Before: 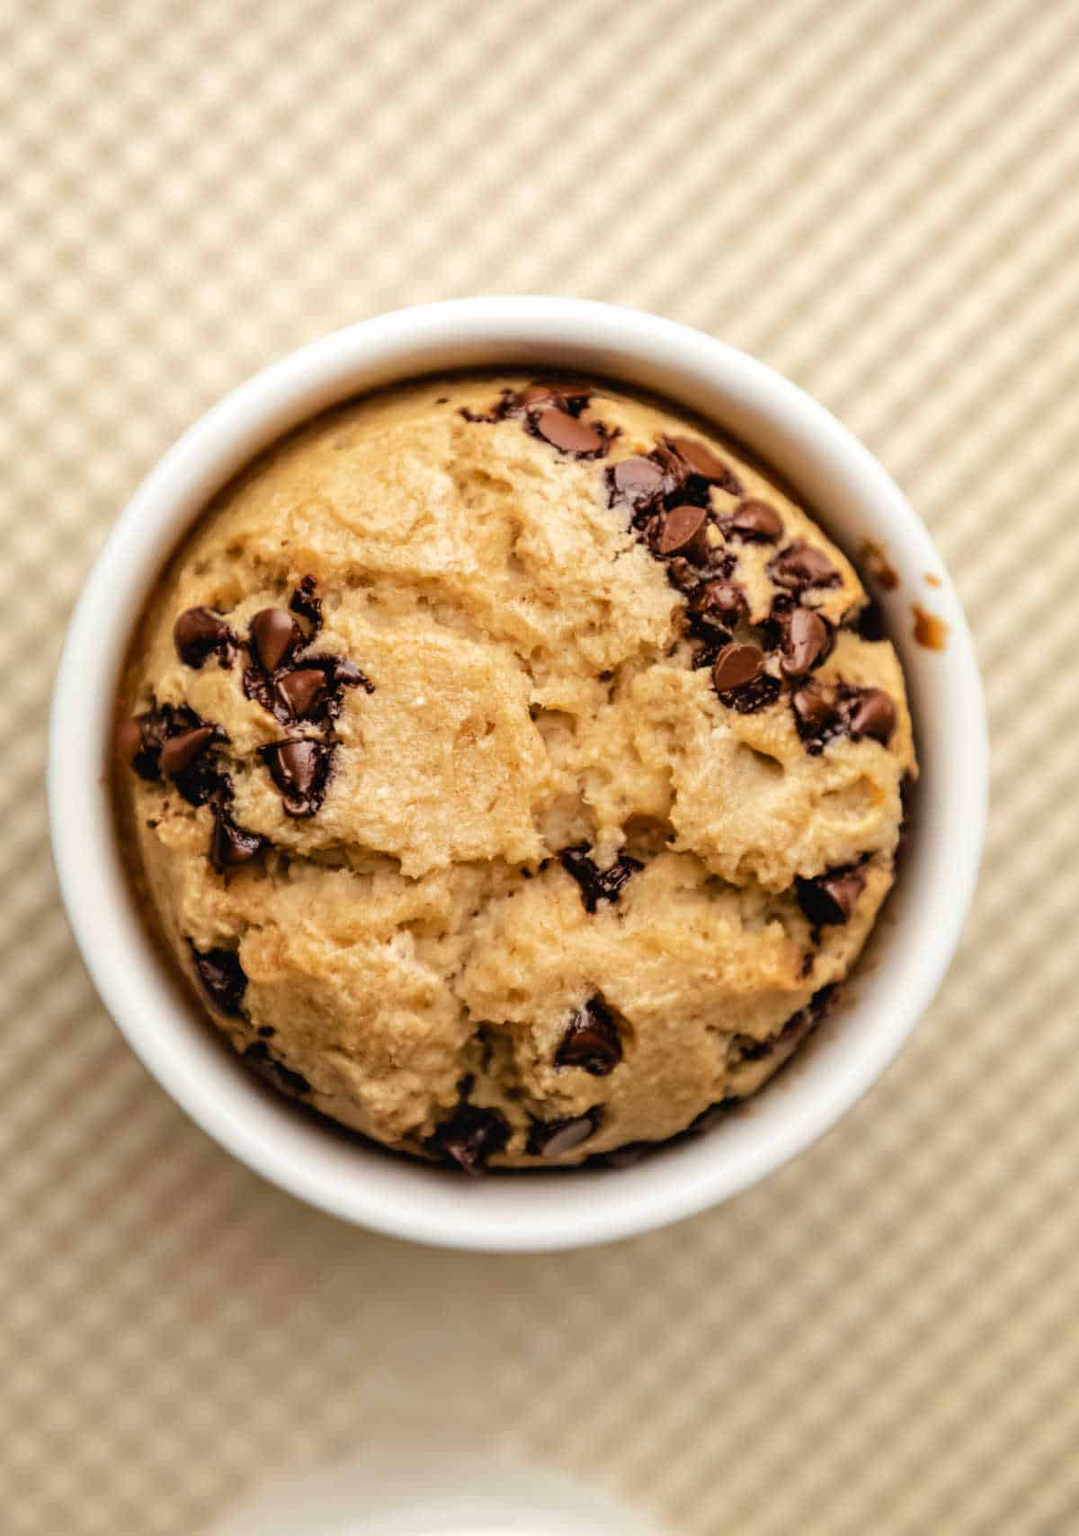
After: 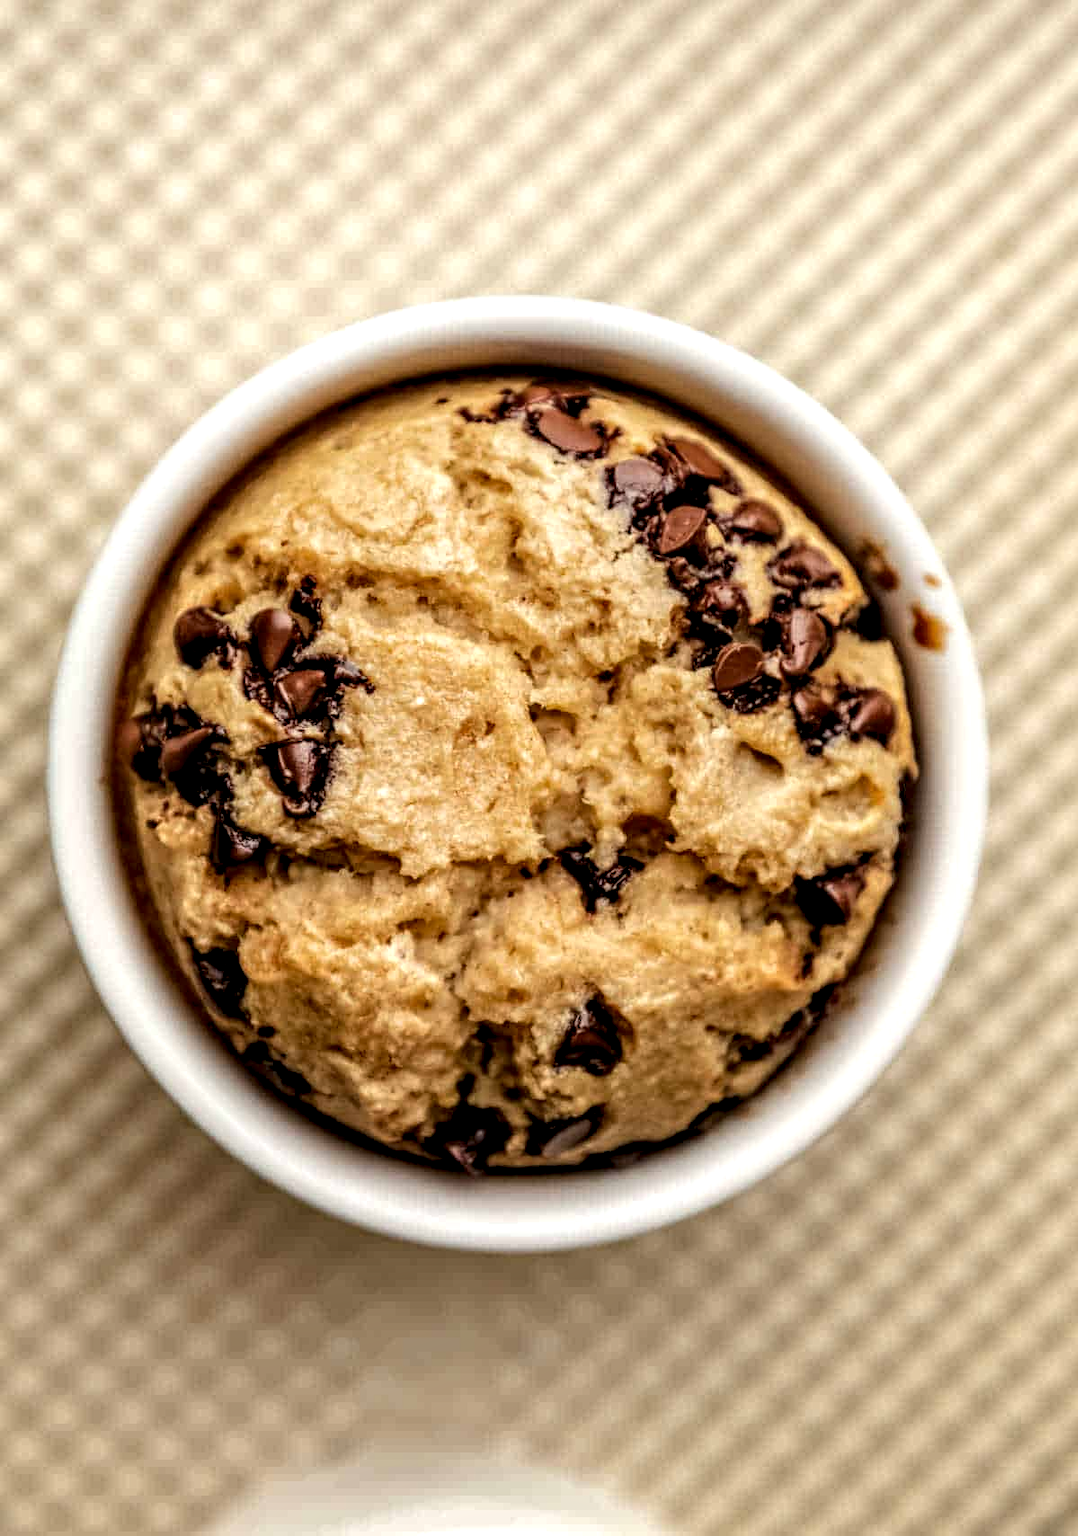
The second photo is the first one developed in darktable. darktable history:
local contrast: highlights 1%, shadows 1%, detail 181%
